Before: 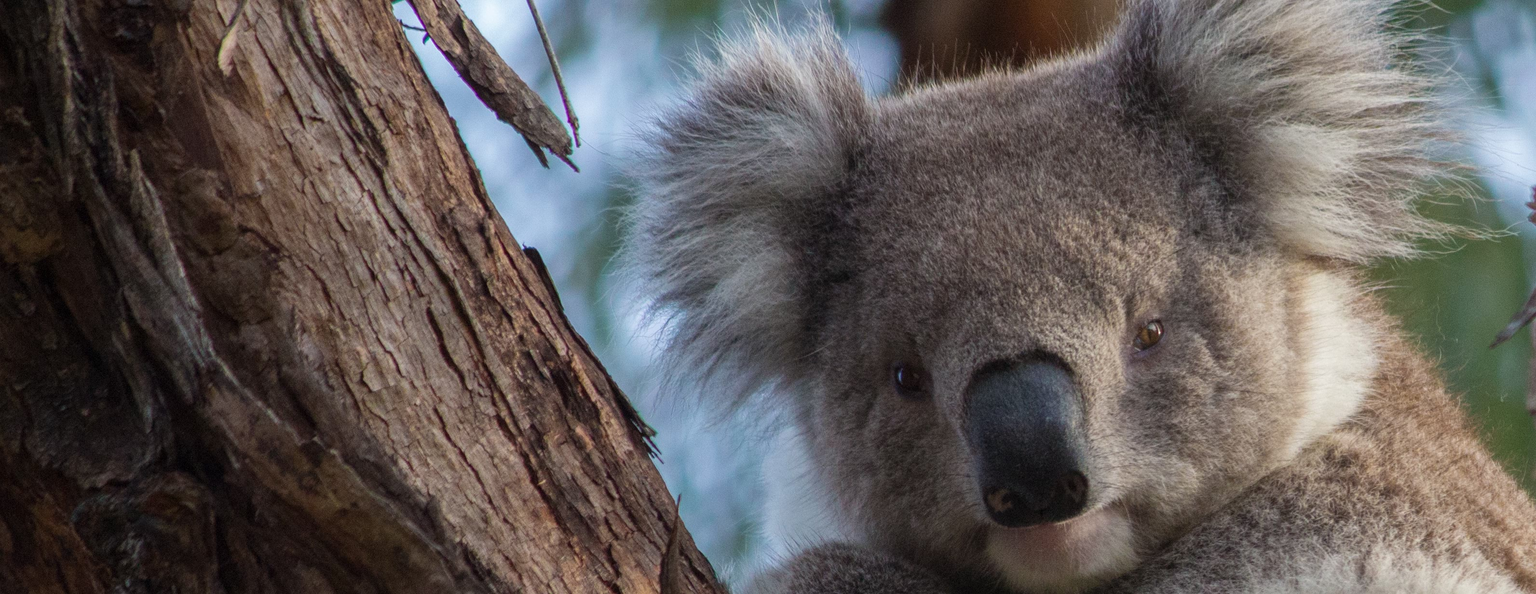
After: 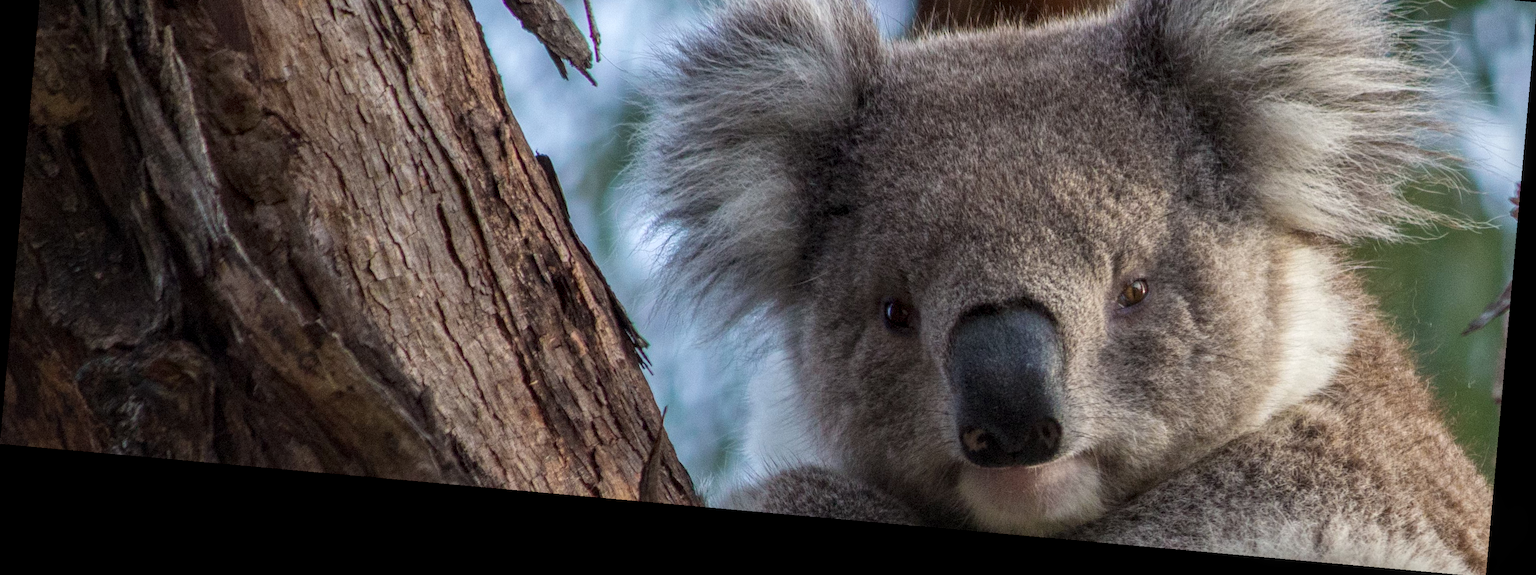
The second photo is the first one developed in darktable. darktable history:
local contrast: detail 130%
rotate and perspective: rotation 5.12°, automatic cropping off
crop and rotate: top 18.507%
